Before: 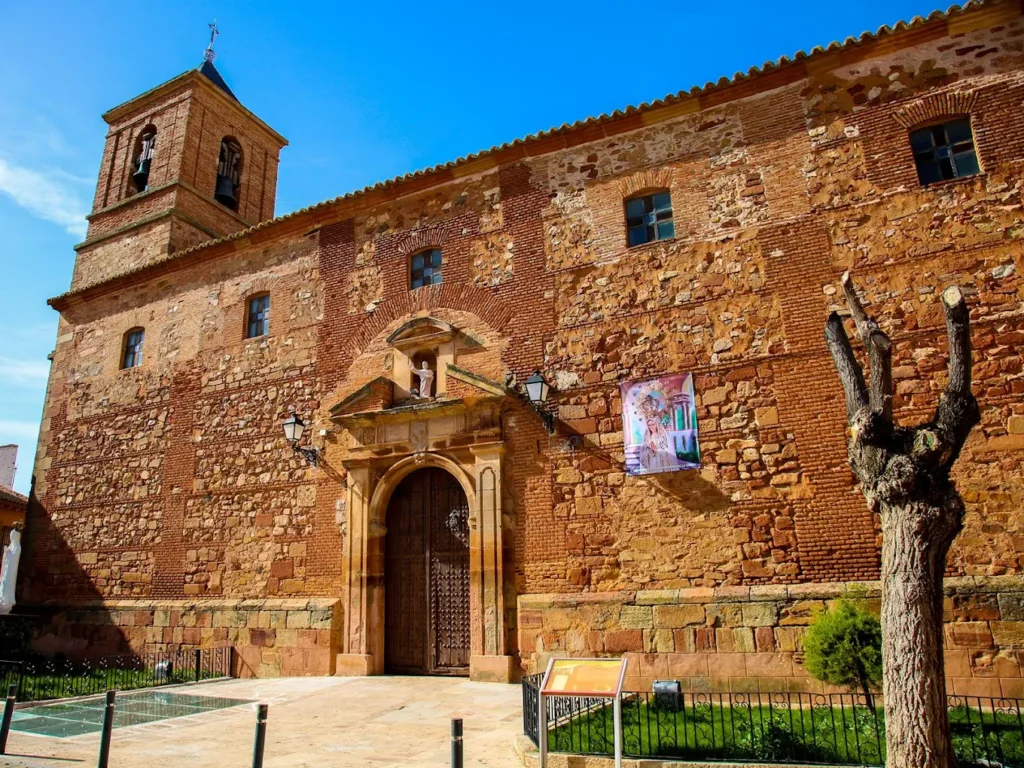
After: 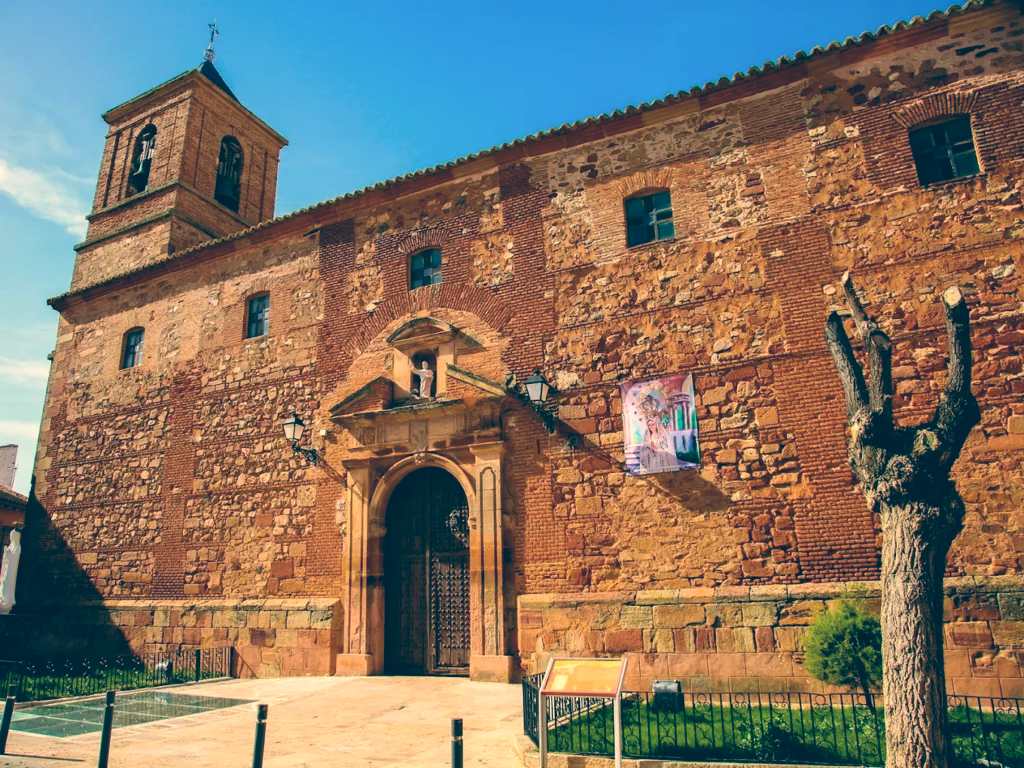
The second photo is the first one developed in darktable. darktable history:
white balance: red 1.029, blue 0.92
shadows and highlights: shadows 29.32, highlights -29.32, low approximation 0.01, soften with gaussian
color balance: lift [1.006, 0.985, 1.002, 1.015], gamma [1, 0.953, 1.008, 1.047], gain [1.076, 1.13, 1.004, 0.87]
